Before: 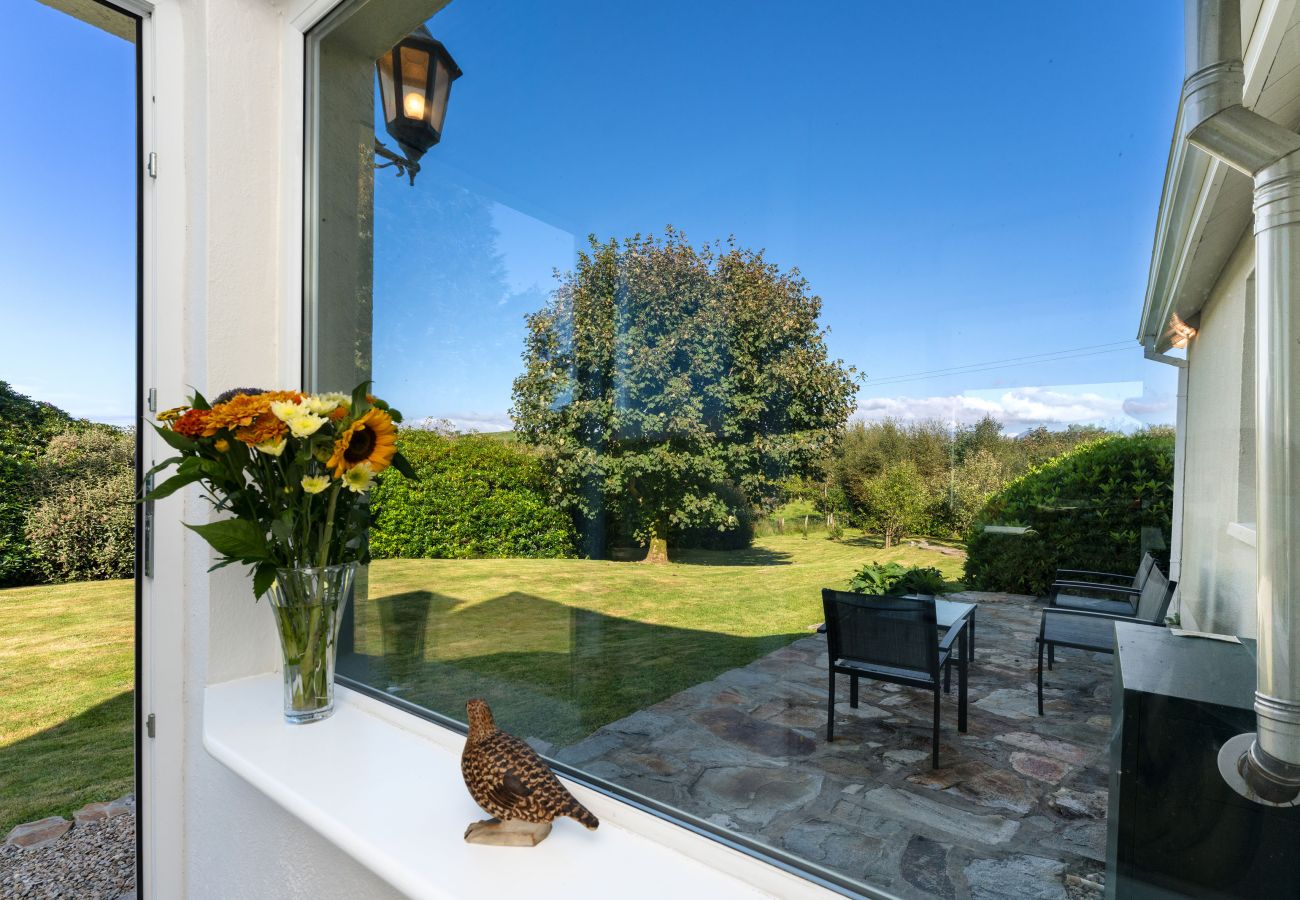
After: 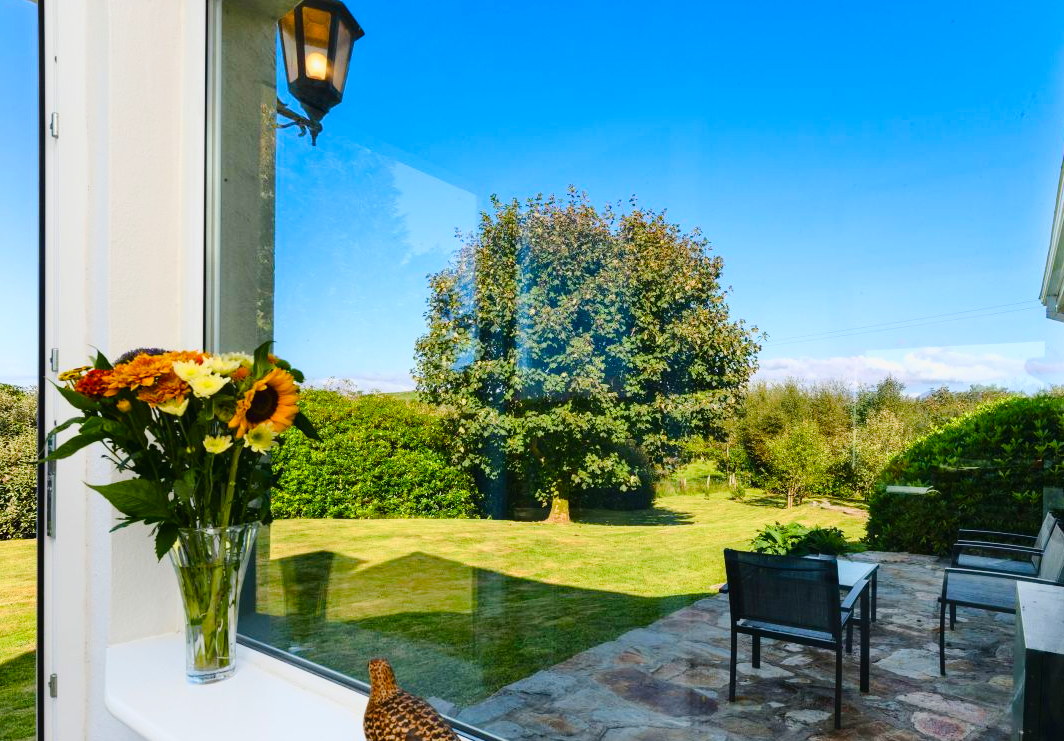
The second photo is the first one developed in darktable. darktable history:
contrast brightness saturation: contrast 0.199, brightness 0.165, saturation 0.226
crop and rotate: left 7.542%, top 4.449%, right 10.591%, bottom 13.138%
color balance rgb: perceptual saturation grading › global saturation 20%, perceptual saturation grading › highlights -25.683%, perceptual saturation grading › shadows 49.597%
tone curve: curves: ch0 [(0, 0.021) (0.049, 0.044) (0.157, 0.131) (0.365, 0.359) (0.499, 0.517) (0.675, 0.667) (0.856, 0.83) (1, 0.969)]; ch1 [(0, 0) (0.302, 0.309) (0.433, 0.443) (0.472, 0.47) (0.502, 0.503) (0.527, 0.516) (0.564, 0.557) (0.614, 0.645) (0.677, 0.722) (0.859, 0.889) (1, 1)]; ch2 [(0, 0) (0.33, 0.301) (0.447, 0.44) (0.487, 0.496) (0.502, 0.501) (0.535, 0.537) (0.565, 0.558) (0.608, 0.624) (1, 1)], color space Lab, linked channels, preserve colors none
